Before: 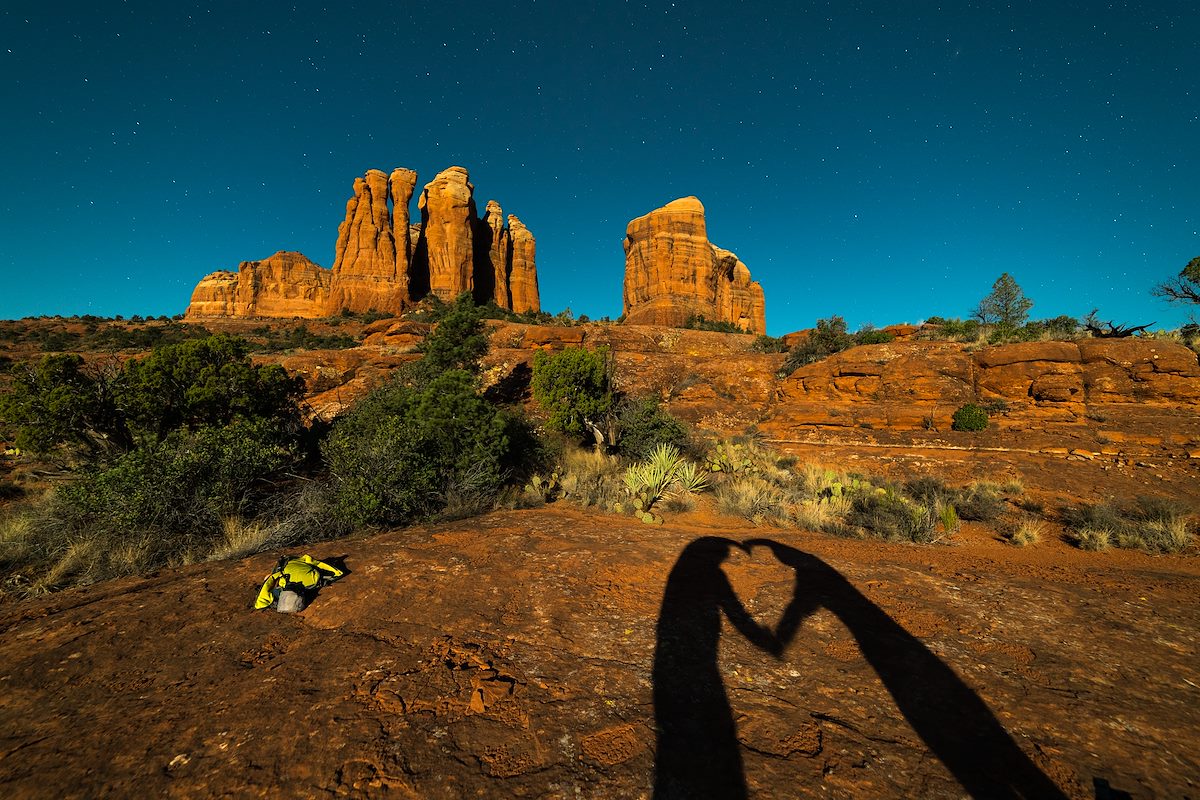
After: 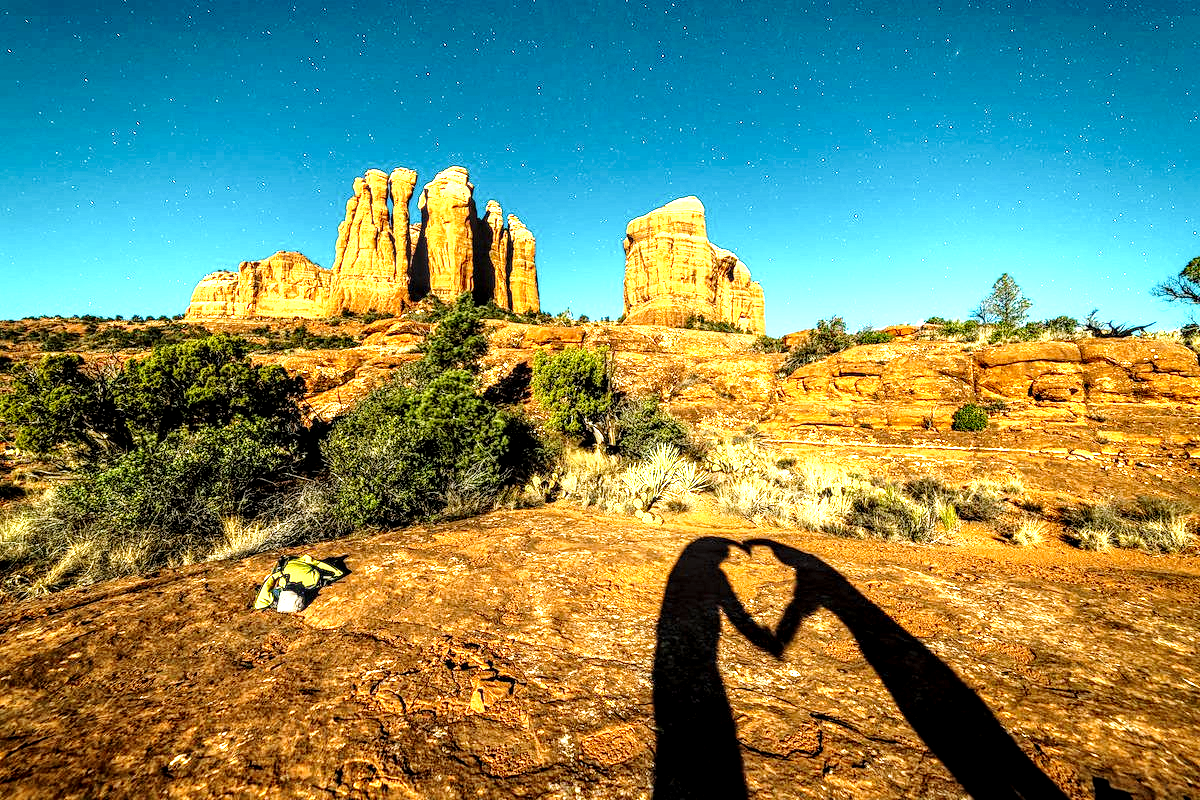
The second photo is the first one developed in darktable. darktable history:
local contrast: highlights 19%, detail 186%
exposure: black level correction 0, exposure 1.282 EV, compensate highlight preservation false
base curve: curves: ch0 [(0, 0) (0.028, 0.03) (0.121, 0.232) (0.46, 0.748) (0.859, 0.968) (1, 1)], preserve colors none
